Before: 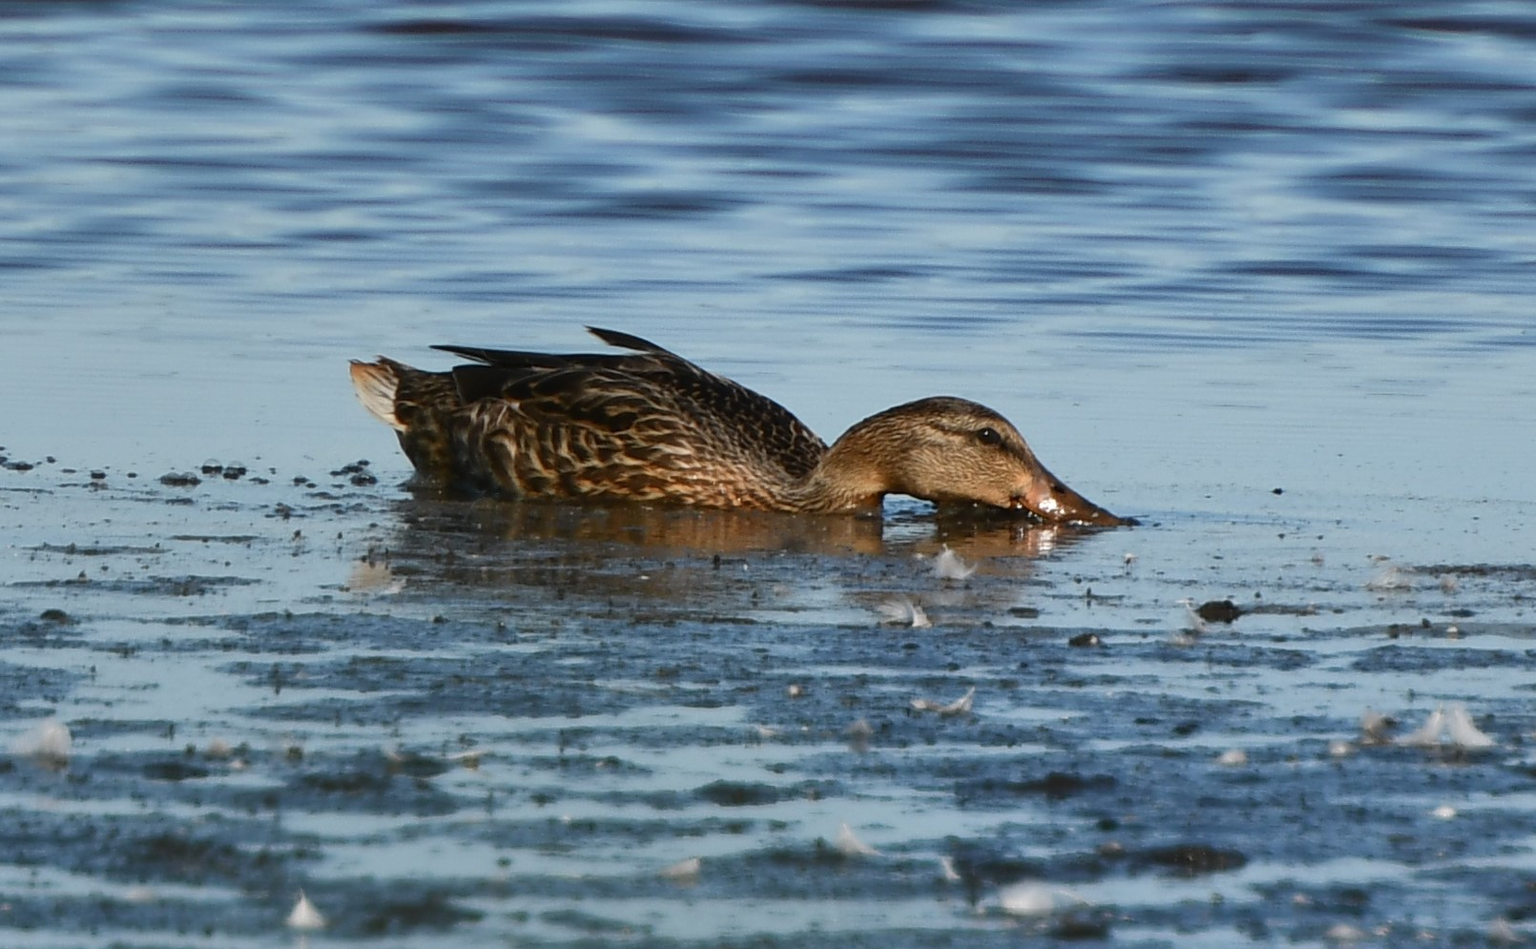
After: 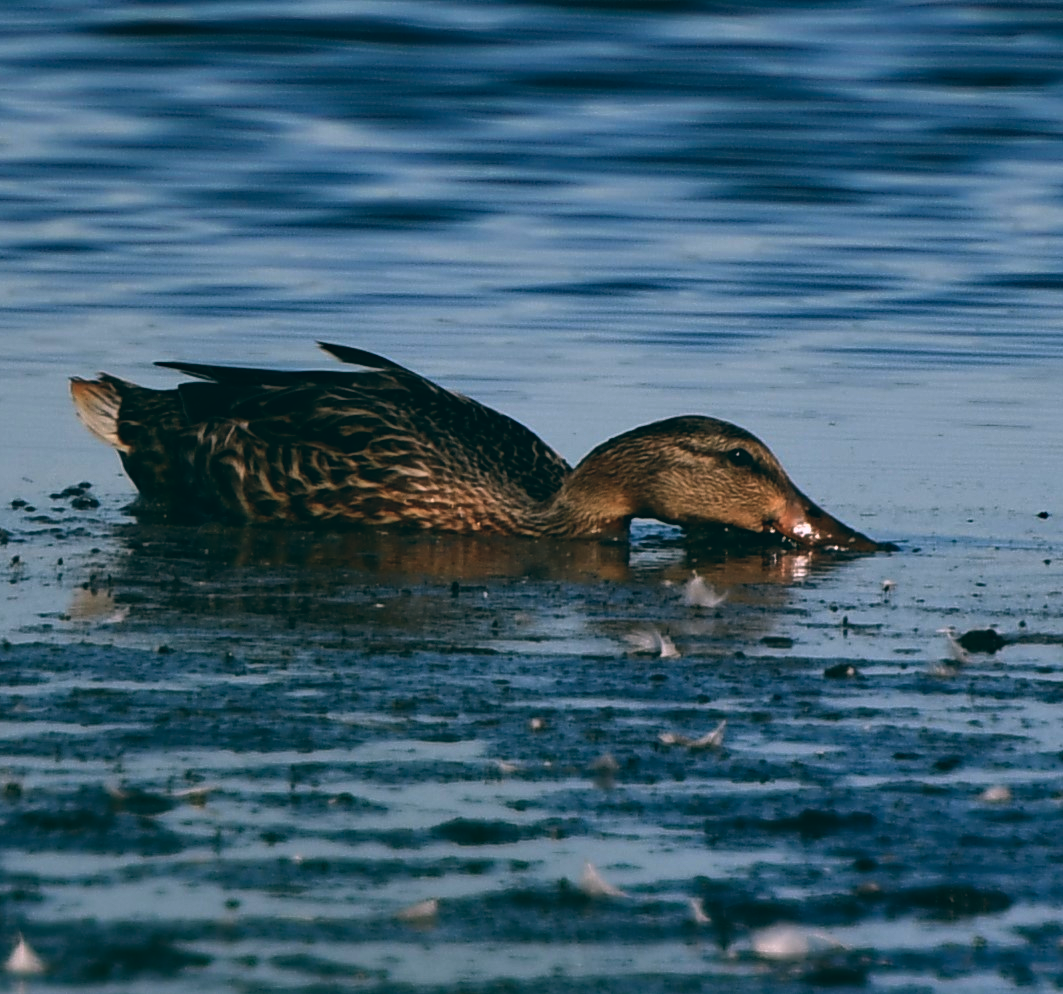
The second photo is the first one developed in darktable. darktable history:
crop and rotate: left 18.442%, right 15.508%
haze removal: compatibility mode true, adaptive false
color balance: lift [1.016, 0.983, 1, 1.017], gamma [0.78, 1.018, 1.043, 0.957], gain [0.786, 1.063, 0.937, 1.017], input saturation 118.26%, contrast 13.43%, contrast fulcrum 21.62%, output saturation 82.76%
